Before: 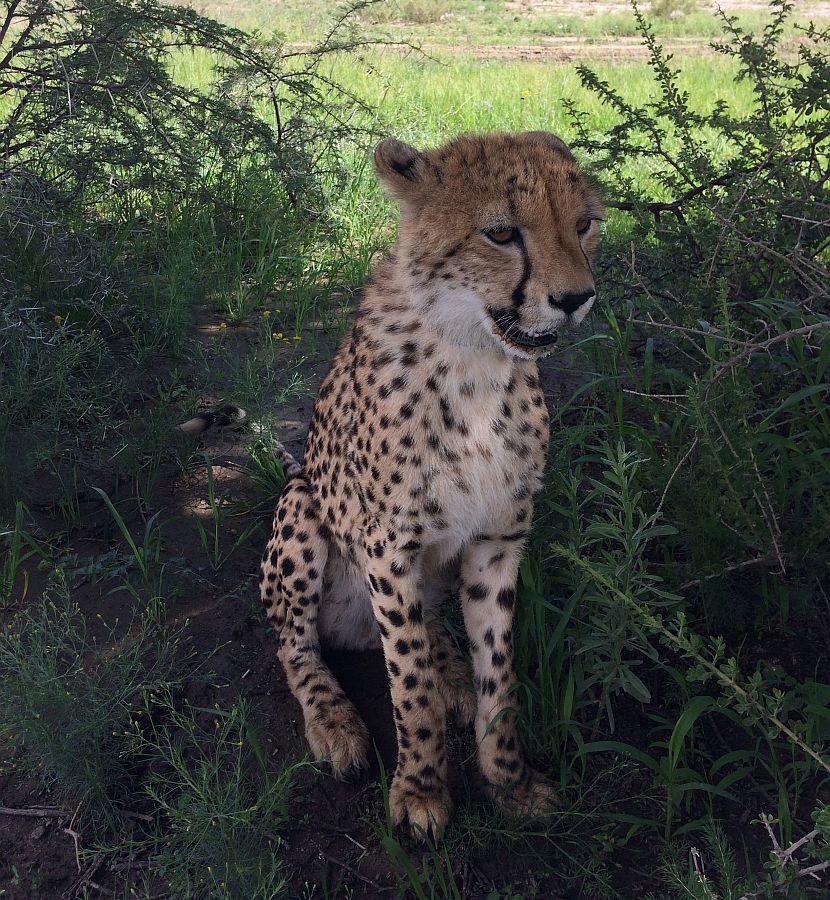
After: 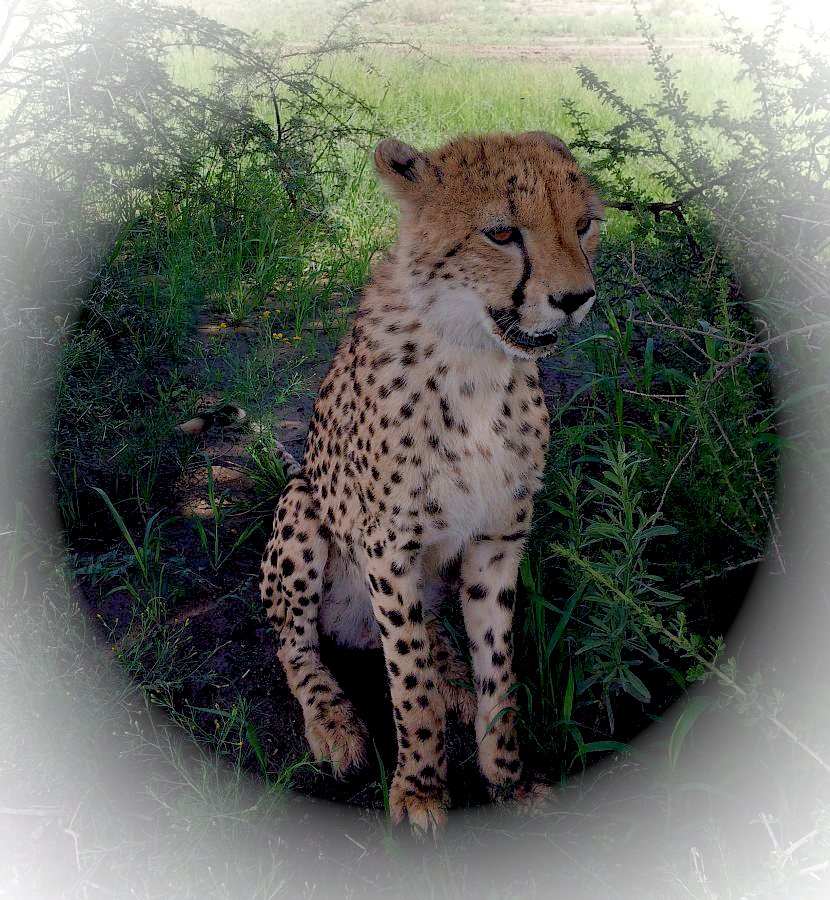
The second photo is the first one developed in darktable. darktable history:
color balance rgb: shadows lift › hue 86.33°, power › hue 172.6°, global offset › luminance -1.449%, perceptual saturation grading › global saturation 0.34%, perceptual saturation grading › highlights -19.847%, perceptual saturation grading › shadows 19.66%, contrast -29.656%
vignetting: fall-off radius 61.1%, brightness 0.986, saturation -0.49
